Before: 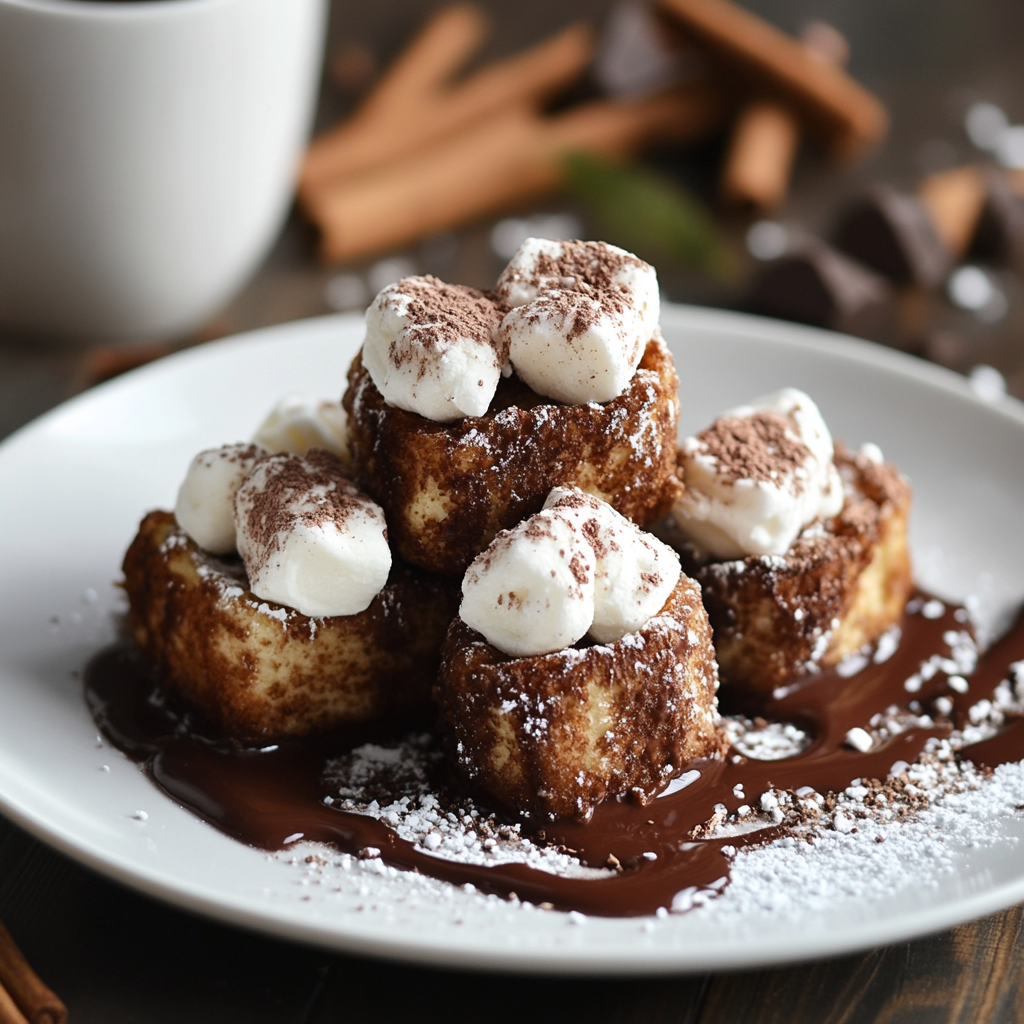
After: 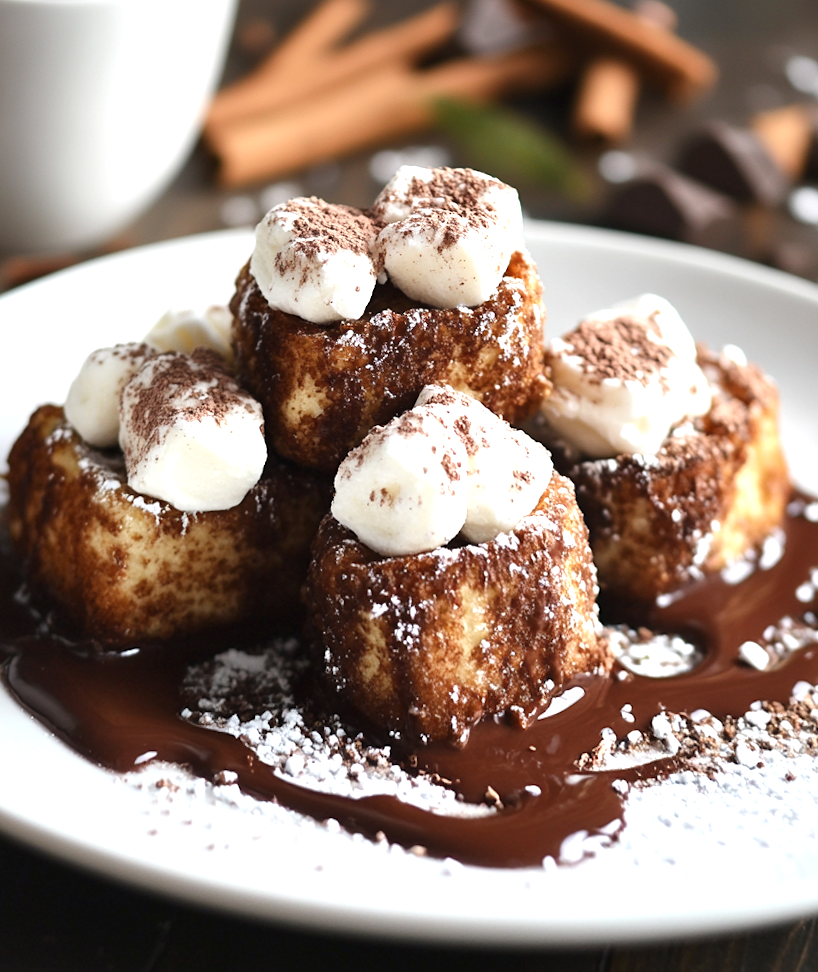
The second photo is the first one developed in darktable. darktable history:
shadows and highlights: radius 331.84, shadows 53.55, highlights -100, compress 94.63%, highlights color adjustment 73.23%, soften with gaussian
exposure: exposure 0.661 EV, compensate highlight preservation false
crop and rotate: left 2.536%, right 1.107%, bottom 2.246%
rotate and perspective: rotation 0.72°, lens shift (vertical) -0.352, lens shift (horizontal) -0.051, crop left 0.152, crop right 0.859, crop top 0.019, crop bottom 0.964
